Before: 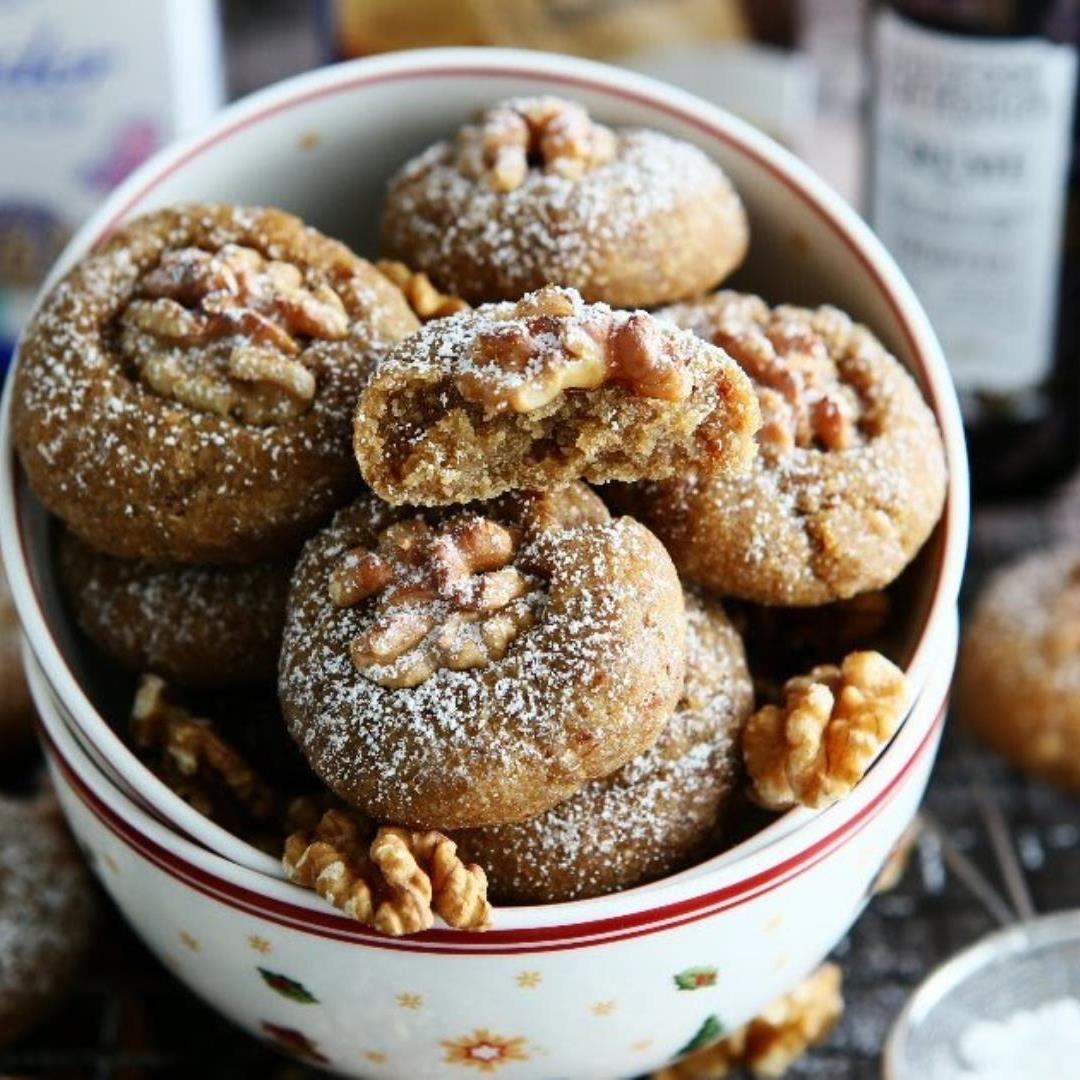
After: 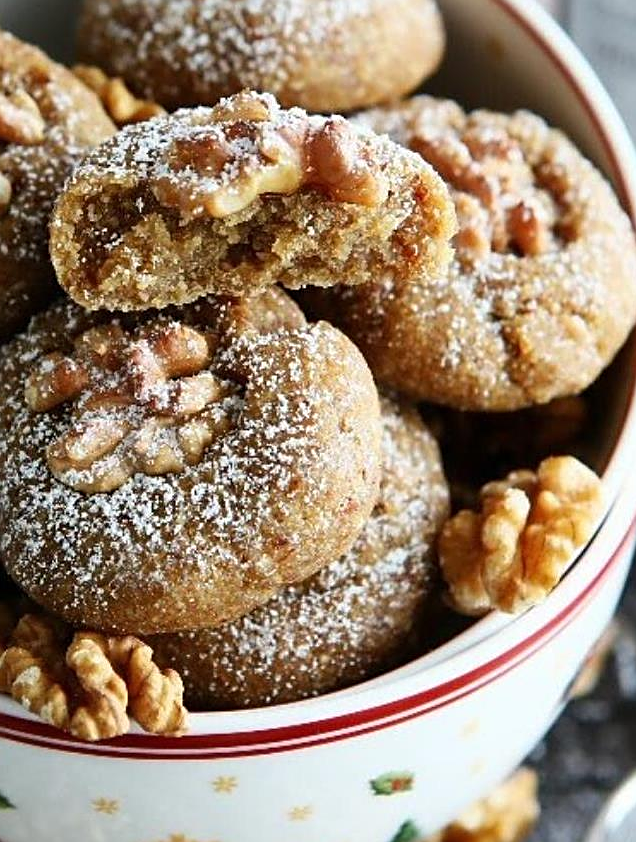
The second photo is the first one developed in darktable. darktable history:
sharpen: on, module defaults
crop and rotate: left 28.23%, top 18.107%, right 12.818%, bottom 3.838%
